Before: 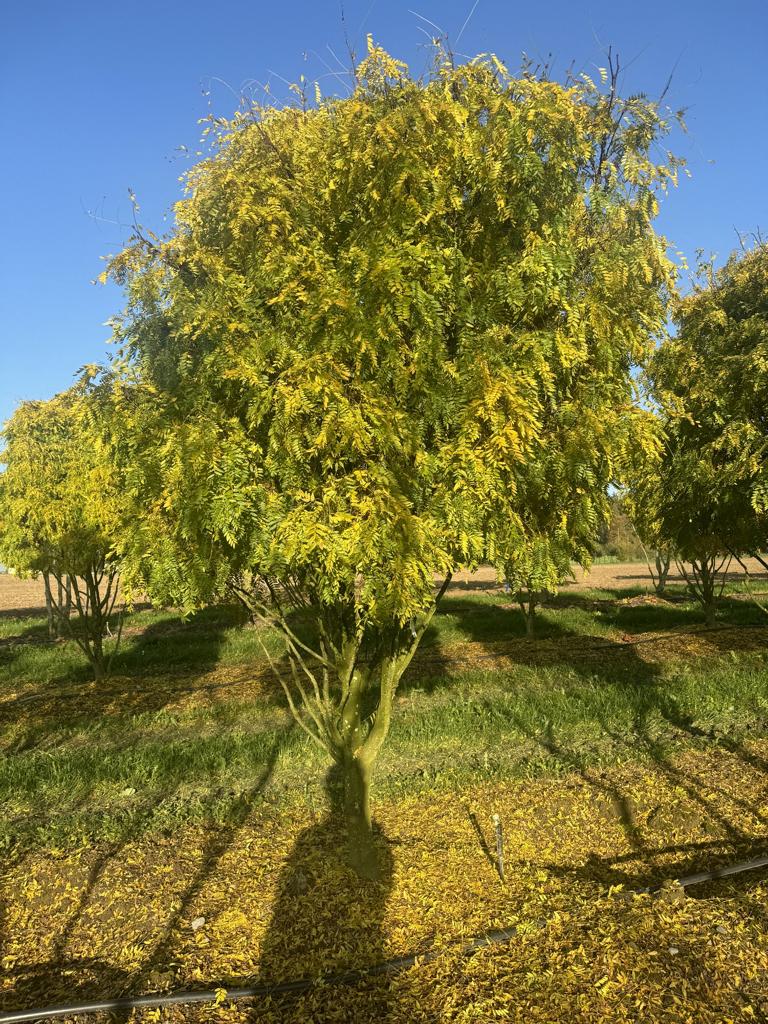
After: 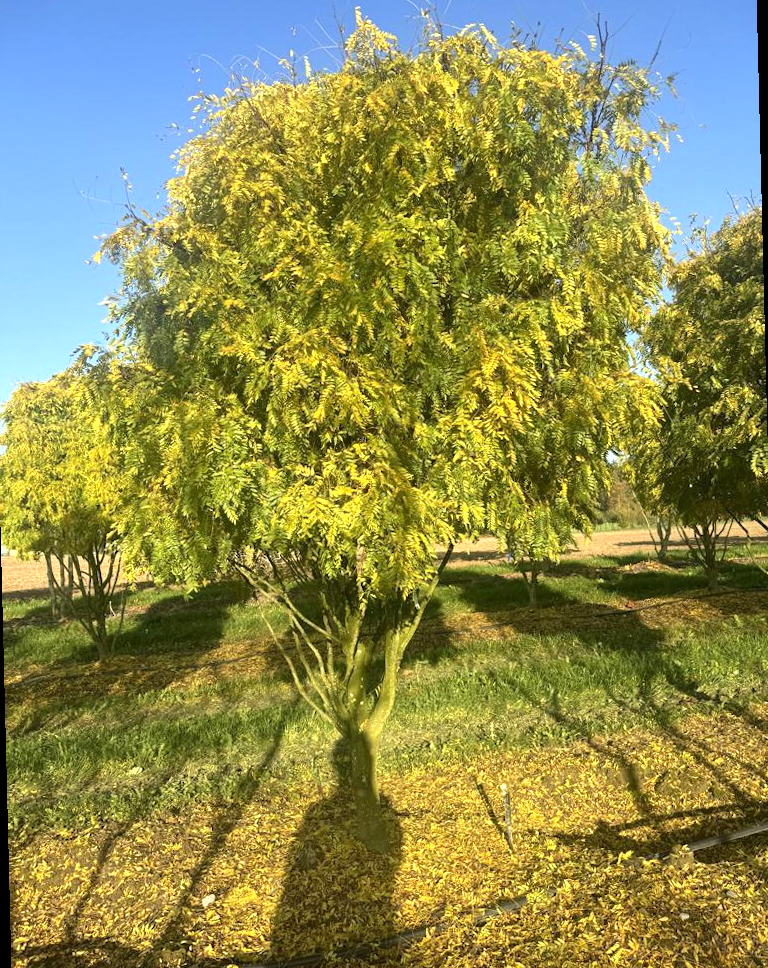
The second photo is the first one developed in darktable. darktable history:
rotate and perspective: rotation -1.42°, crop left 0.016, crop right 0.984, crop top 0.035, crop bottom 0.965
white balance: emerald 1
exposure: exposure 0.556 EV, compensate highlight preservation false
